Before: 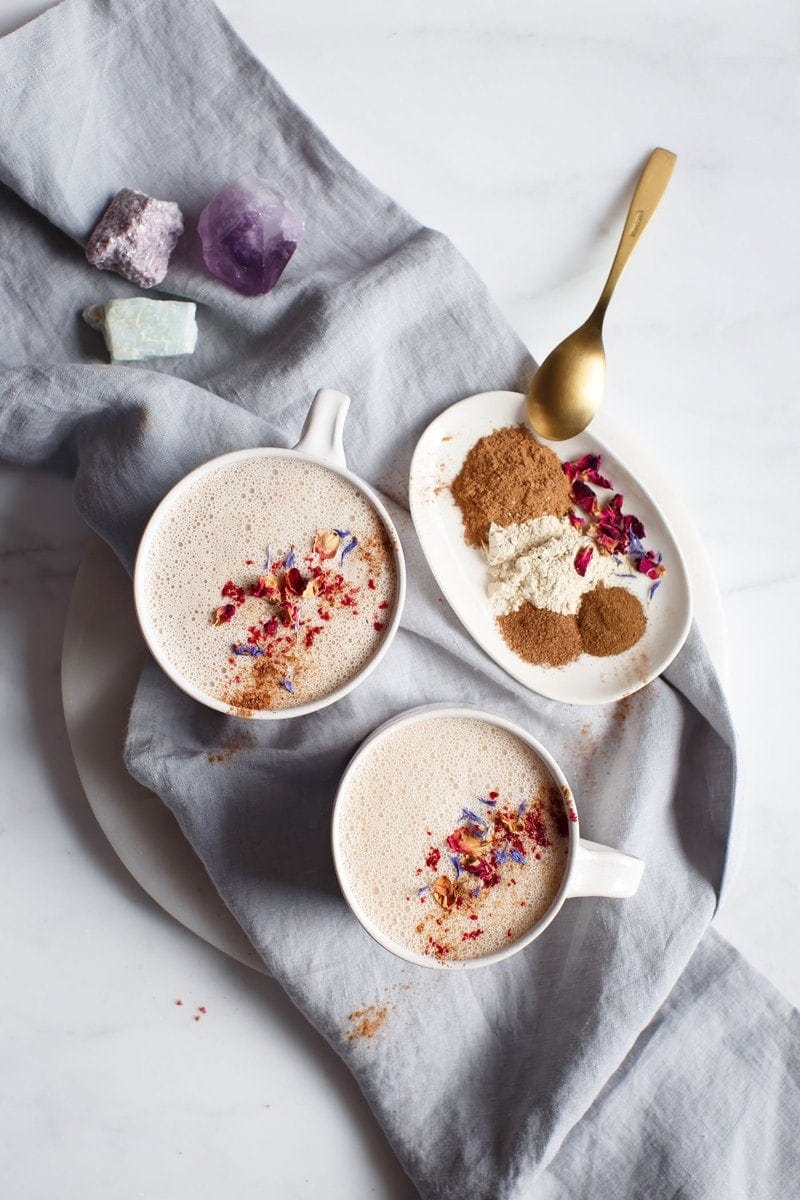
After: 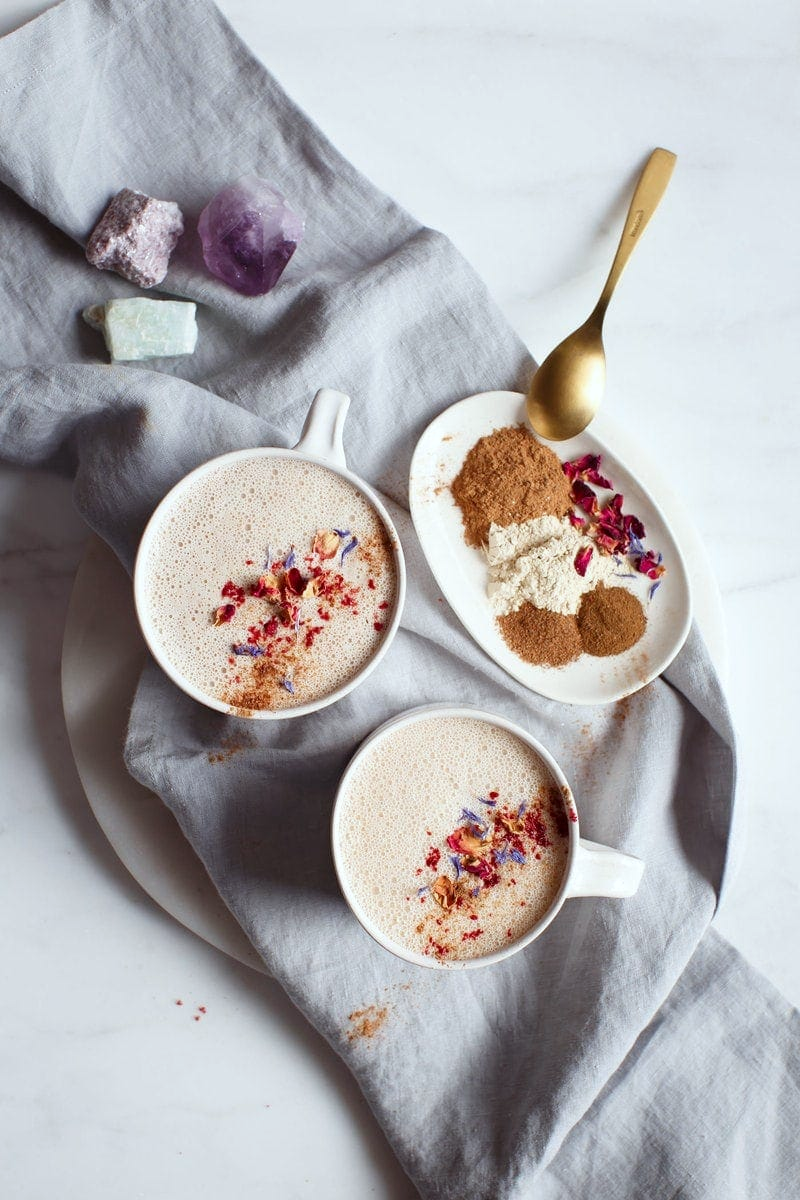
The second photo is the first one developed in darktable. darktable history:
white balance: emerald 1
color correction: highlights a* -2.73, highlights b* -2.09, shadows a* 2.41, shadows b* 2.73
